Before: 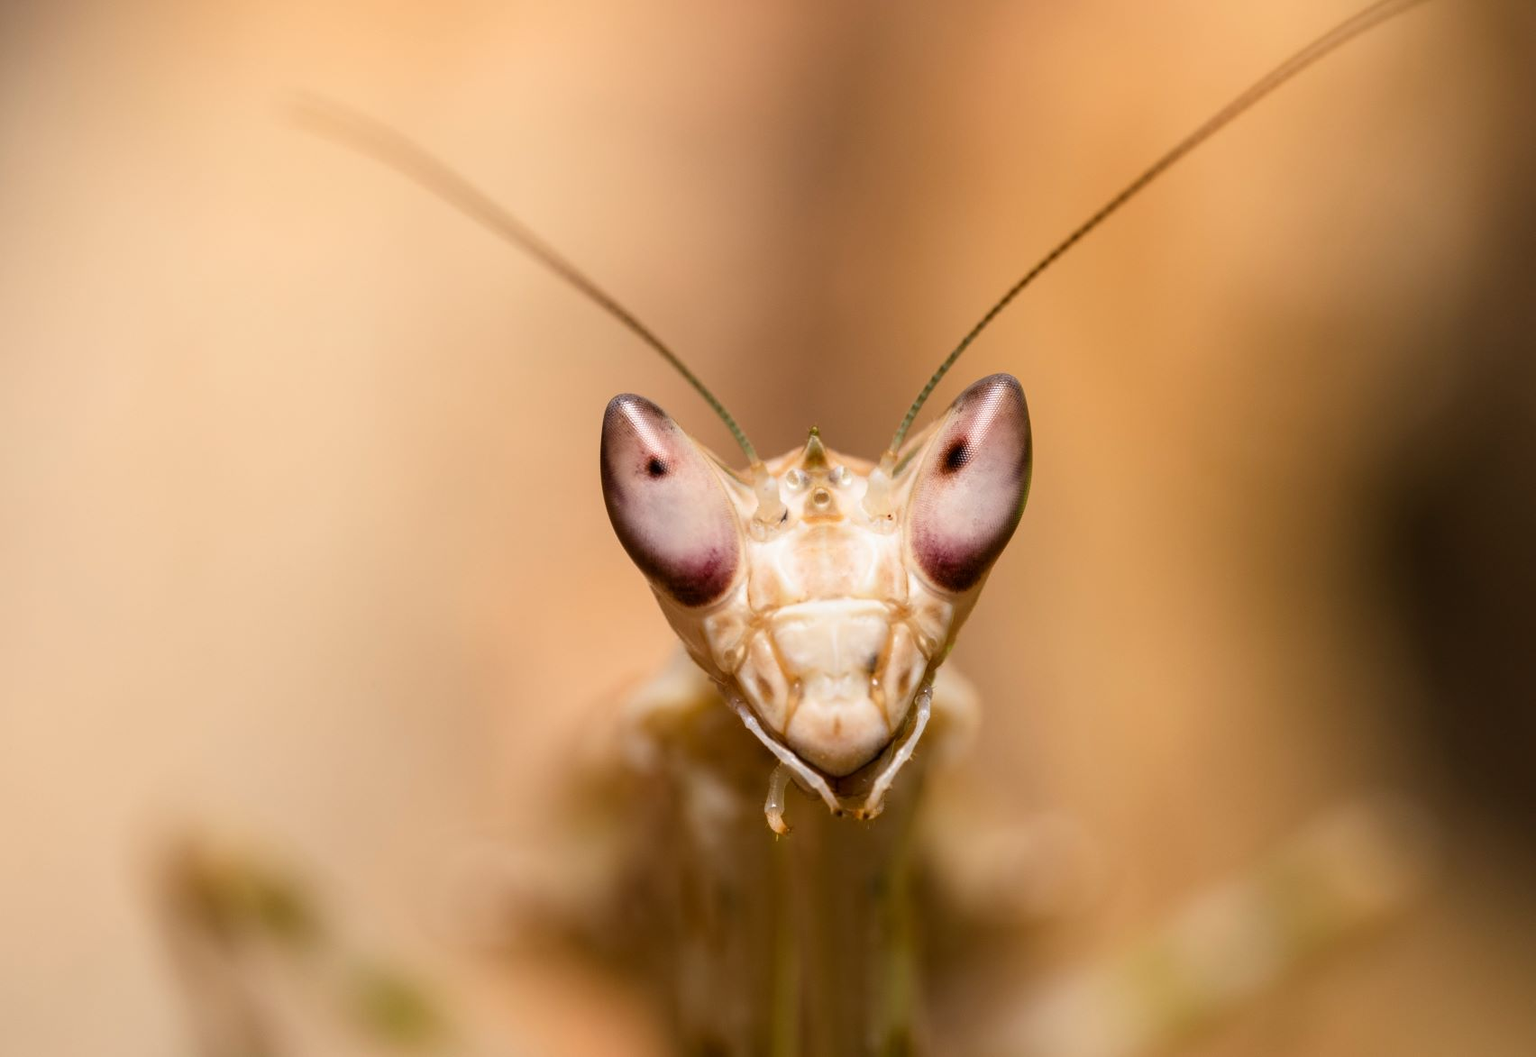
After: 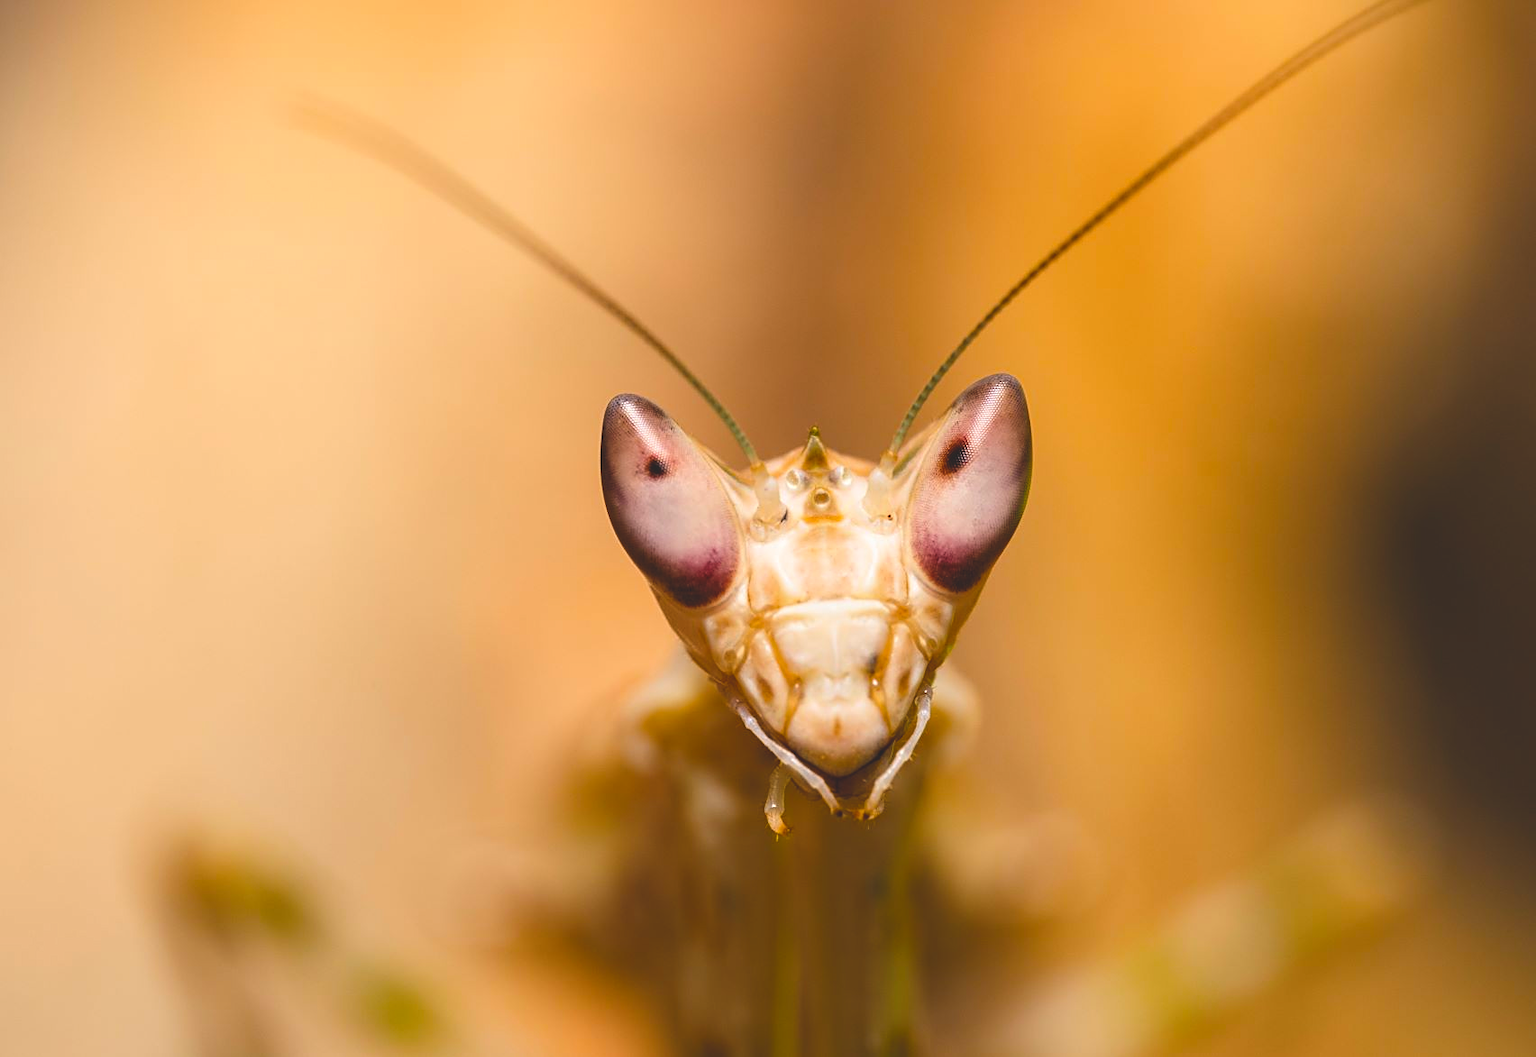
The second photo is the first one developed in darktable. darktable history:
sharpen: amount 0.462
color balance rgb: global offset › luminance 1.995%, perceptual saturation grading › global saturation 30.802%, global vibrance 20%
